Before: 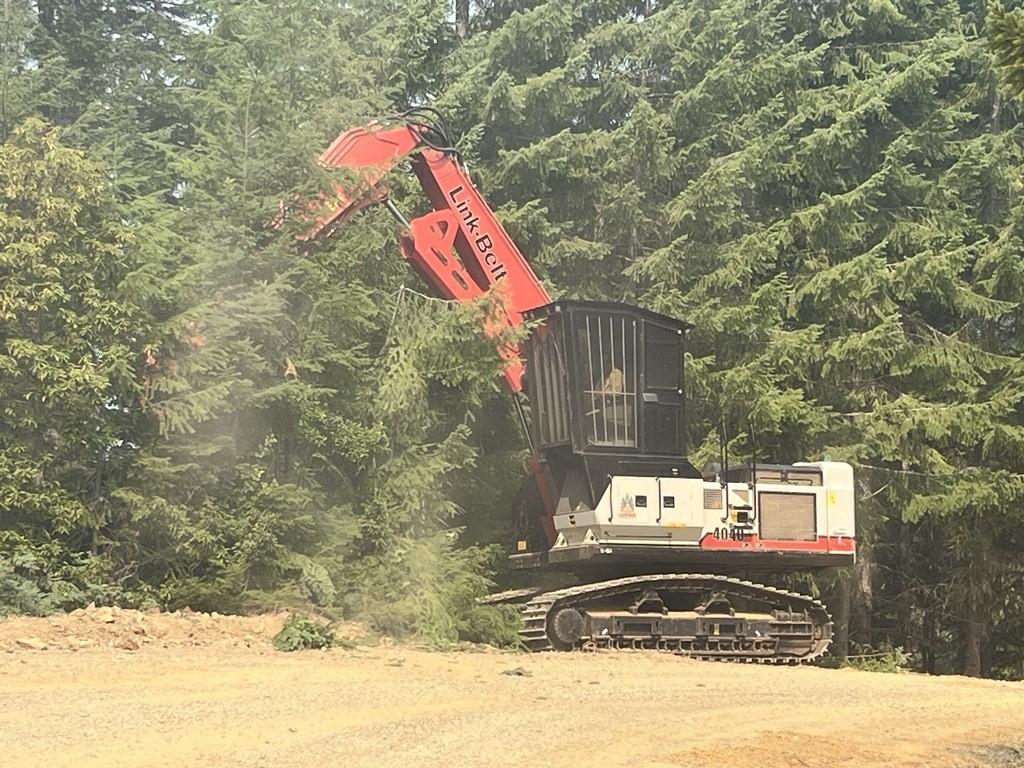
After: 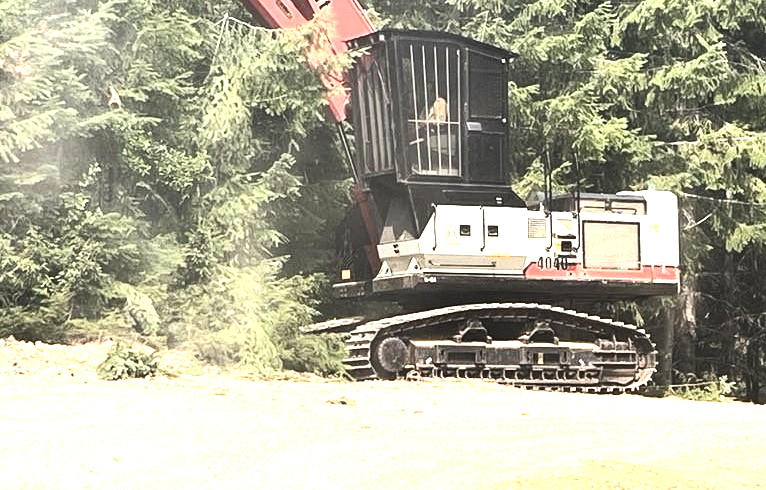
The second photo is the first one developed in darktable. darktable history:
tone curve: curves: ch0 [(0, 0) (0.003, 0.126) (0.011, 0.129) (0.025, 0.129) (0.044, 0.136) (0.069, 0.145) (0.1, 0.162) (0.136, 0.182) (0.177, 0.211) (0.224, 0.254) (0.277, 0.307) (0.335, 0.366) (0.399, 0.441) (0.468, 0.533) (0.543, 0.624) (0.623, 0.702) (0.709, 0.774) (0.801, 0.835) (0.898, 0.904) (1, 1)], color space Lab, independent channels, preserve colors none
color correction: highlights a* -0.09, highlights b* -5.92, shadows a* -0.128, shadows b* -0.141
crop and rotate: left 17.276%, top 35.364%, right 7.854%, bottom 0.785%
levels: levels [0.044, 0.475, 0.791]
